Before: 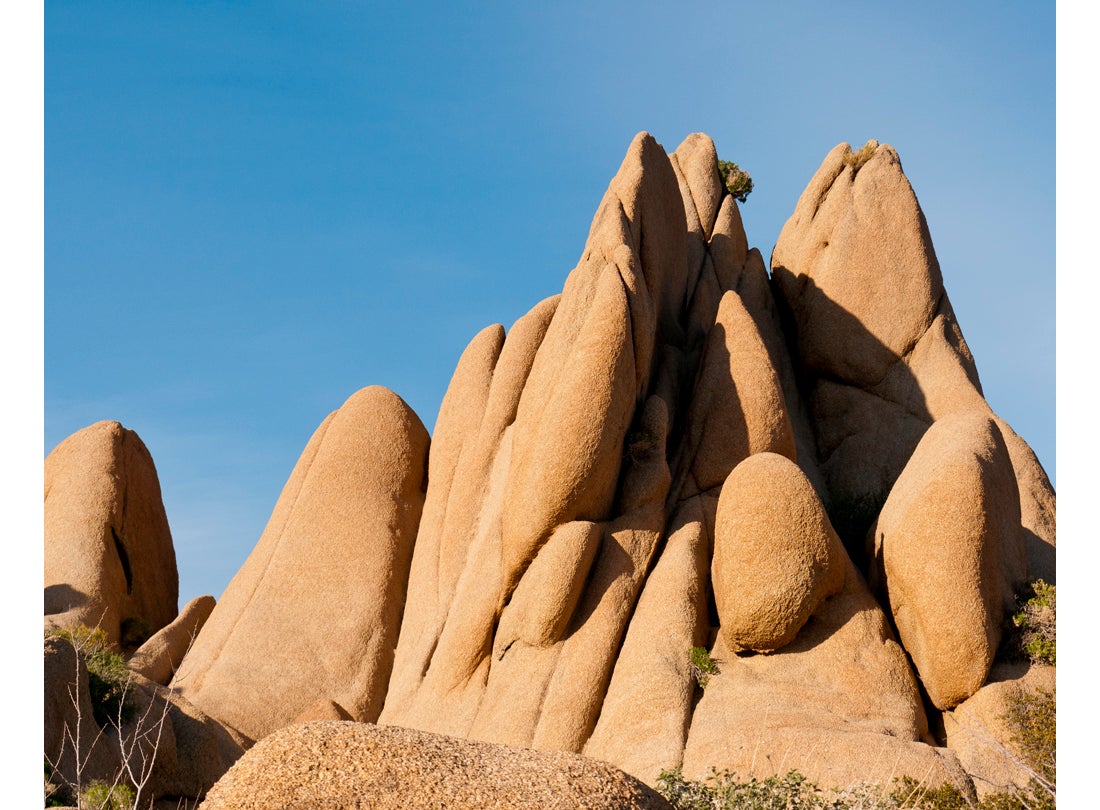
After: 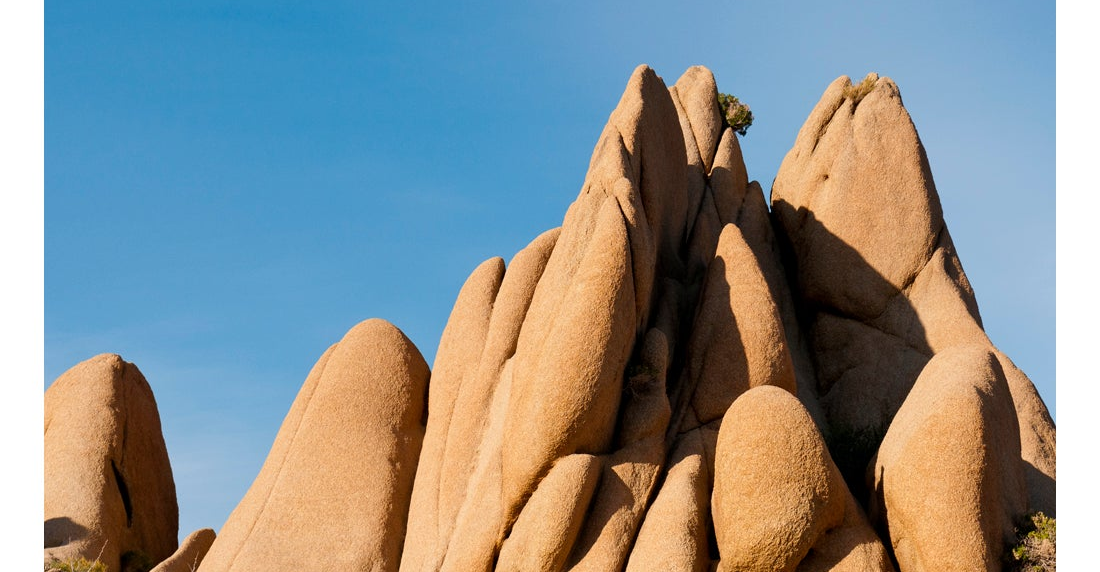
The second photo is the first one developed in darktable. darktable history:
crop and rotate: top 8.293%, bottom 20.996%
